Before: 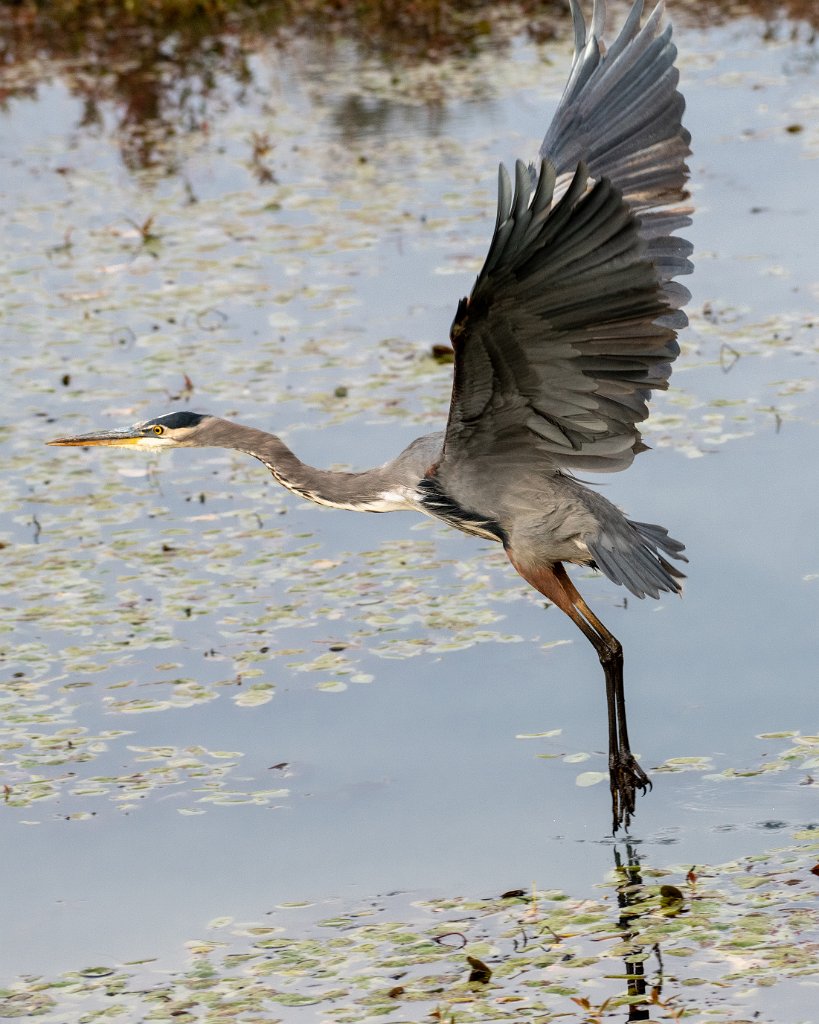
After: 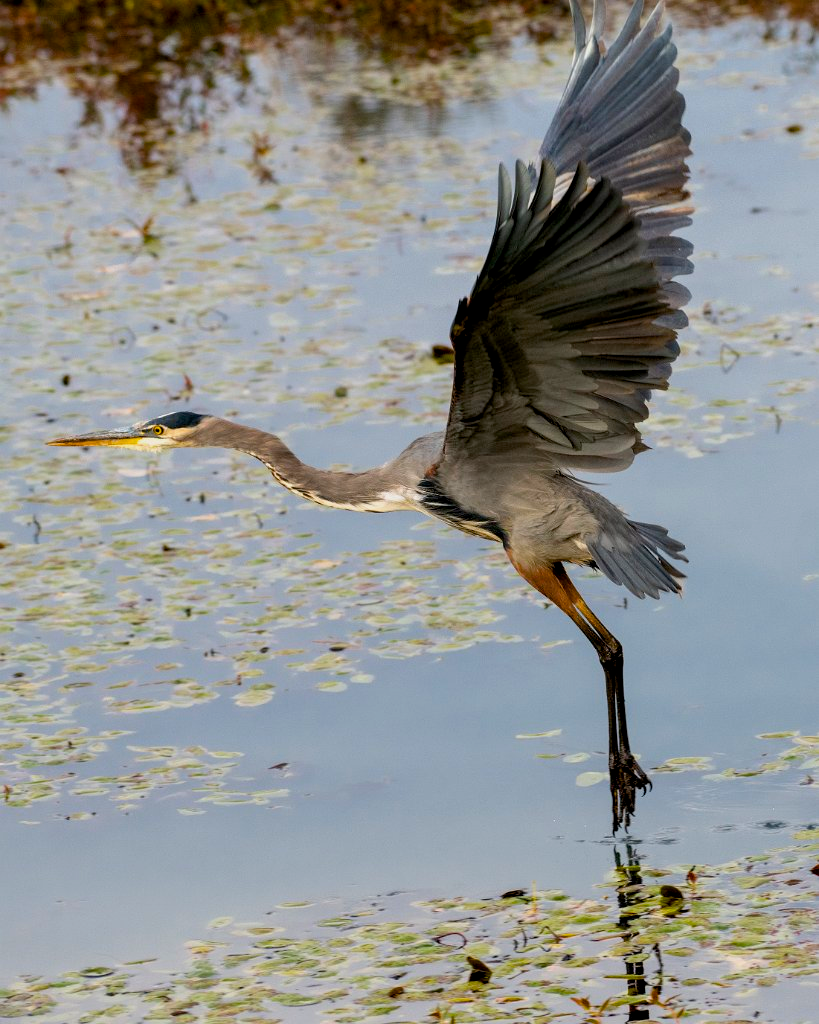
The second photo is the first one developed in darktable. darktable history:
color balance rgb: linear chroma grading › global chroma 15%, perceptual saturation grading › global saturation 30%
exposure: black level correction 0.006, exposure -0.226 EV, compensate highlight preservation false
